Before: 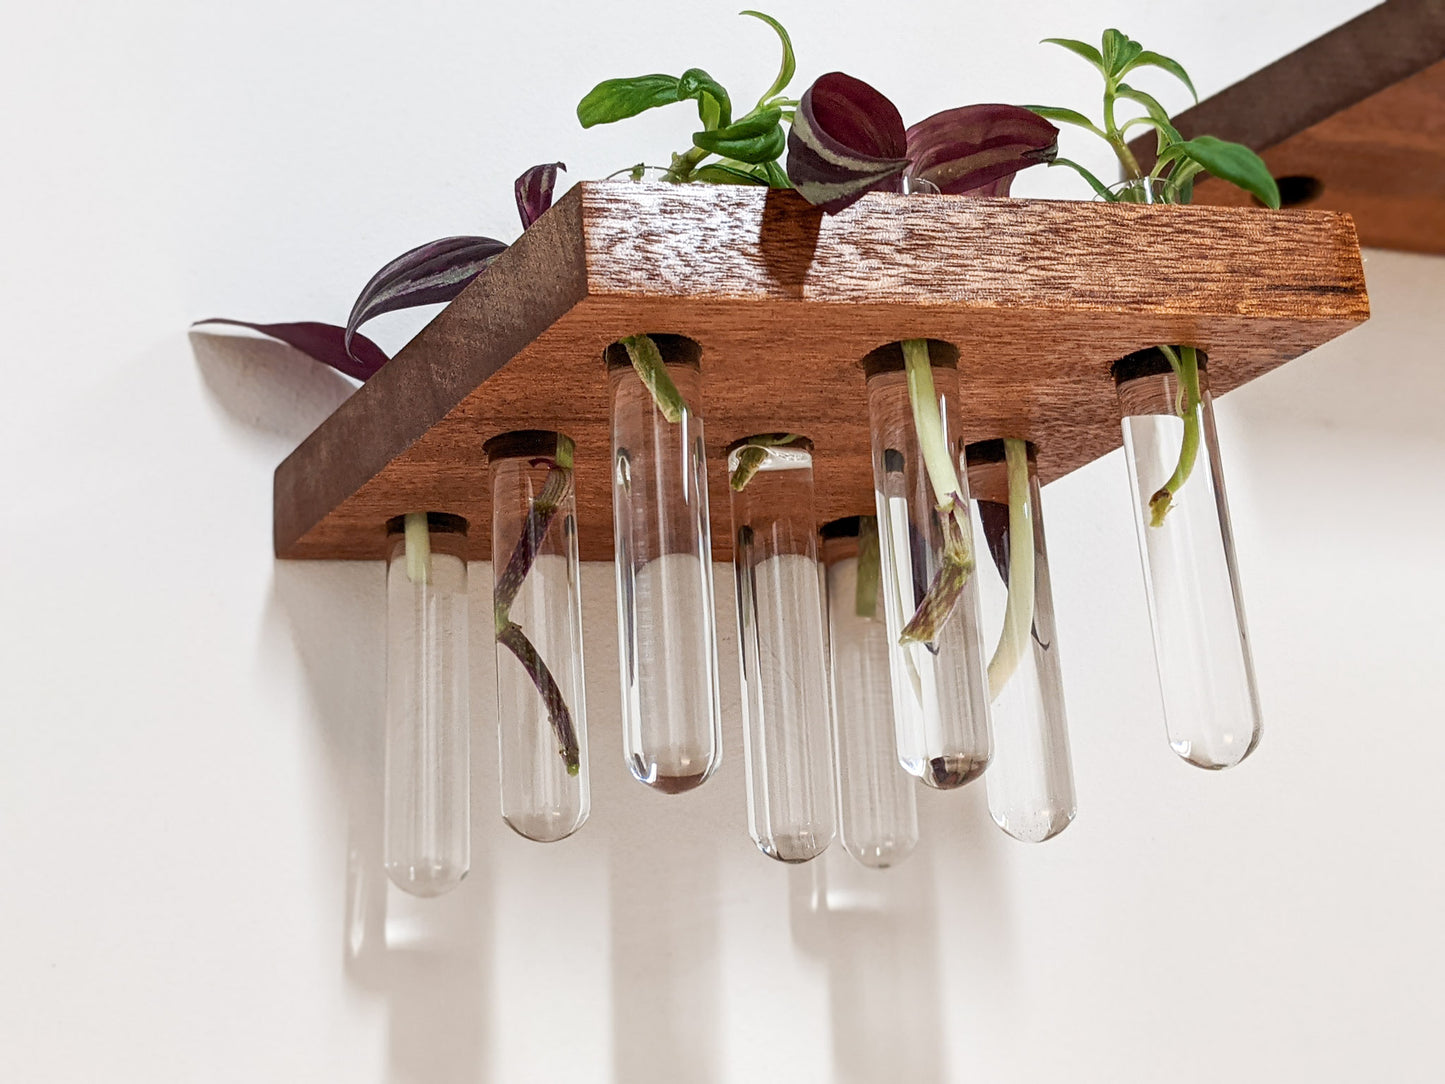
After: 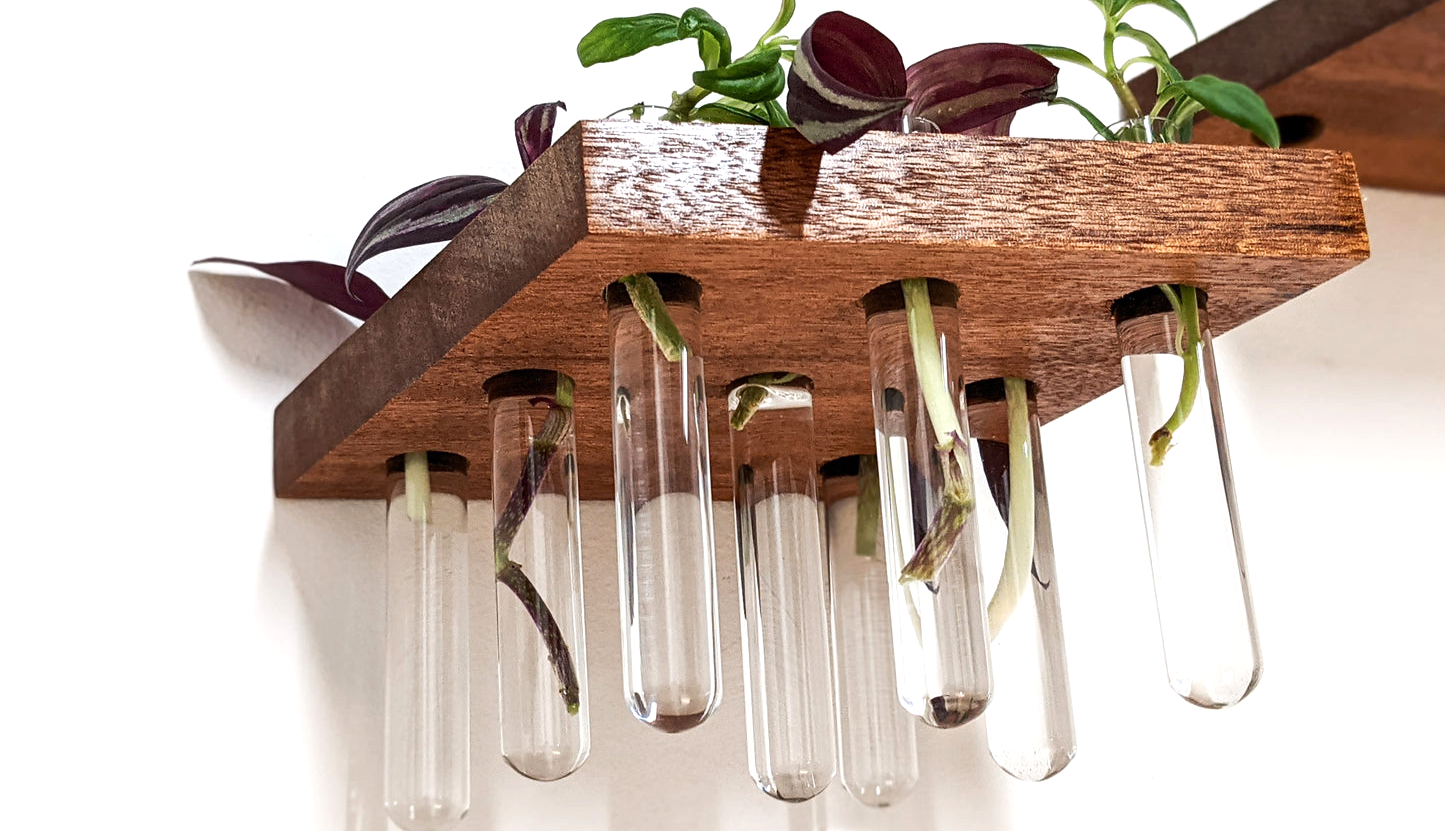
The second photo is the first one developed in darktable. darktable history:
crop: top 5.667%, bottom 17.637%
tone equalizer: -8 EV -0.417 EV, -7 EV -0.389 EV, -6 EV -0.333 EV, -5 EV -0.222 EV, -3 EV 0.222 EV, -2 EV 0.333 EV, -1 EV 0.389 EV, +0 EV 0.417 EV, edges refinement/feathering 500, mask exposure compensation -1.57 EV, preserve details no
